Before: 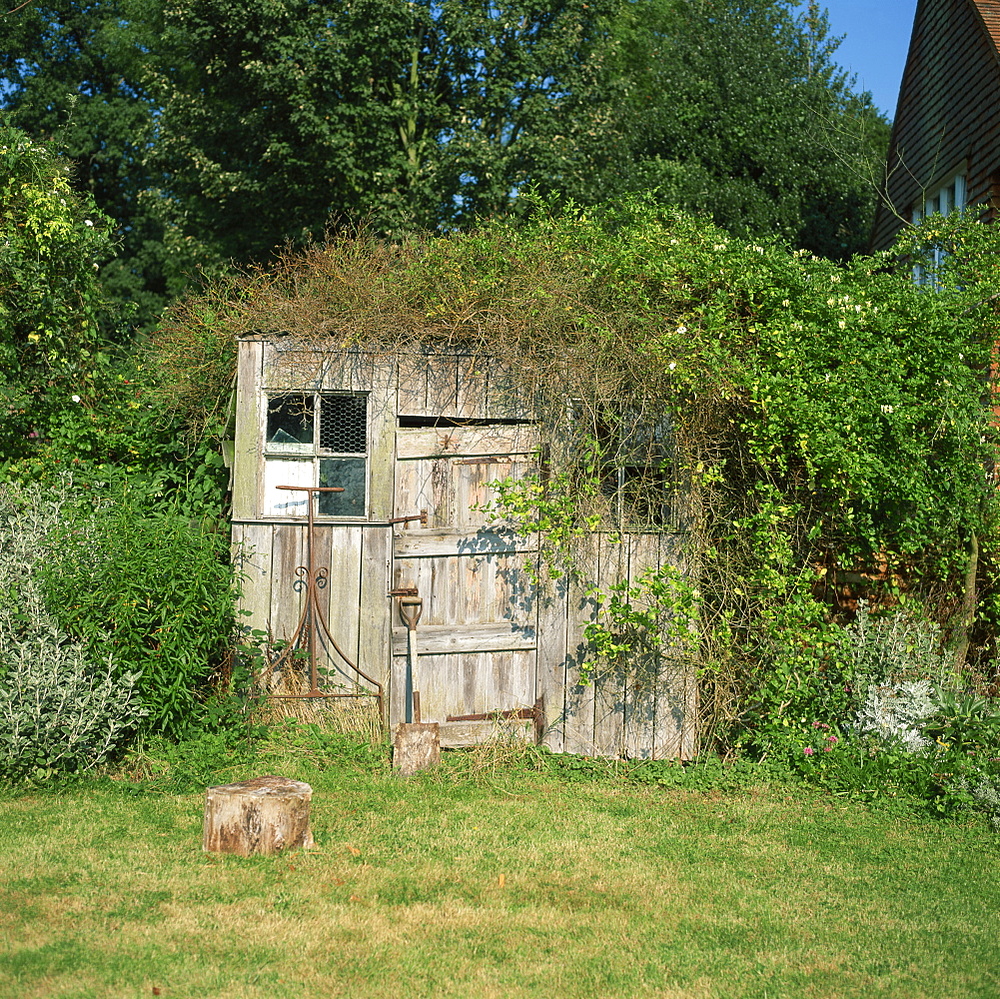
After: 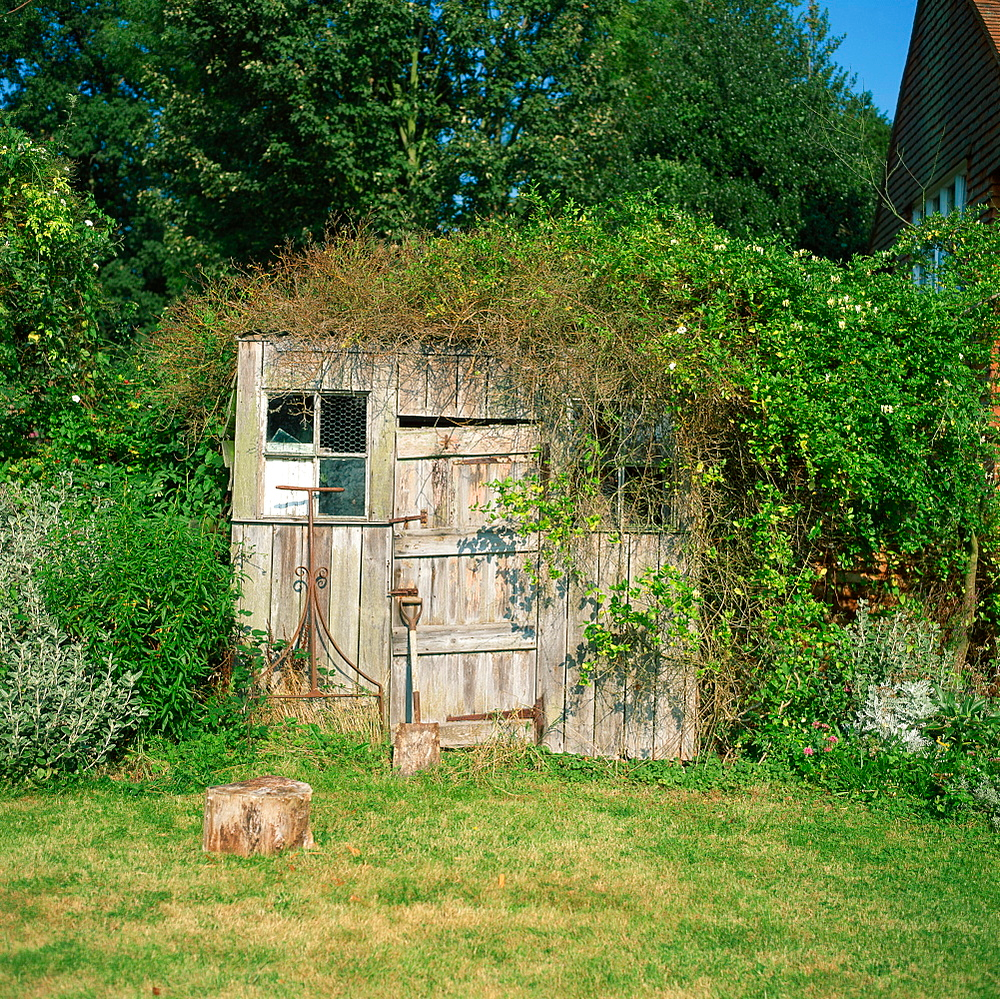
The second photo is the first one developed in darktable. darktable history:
color correction: highlights b* 0.029
